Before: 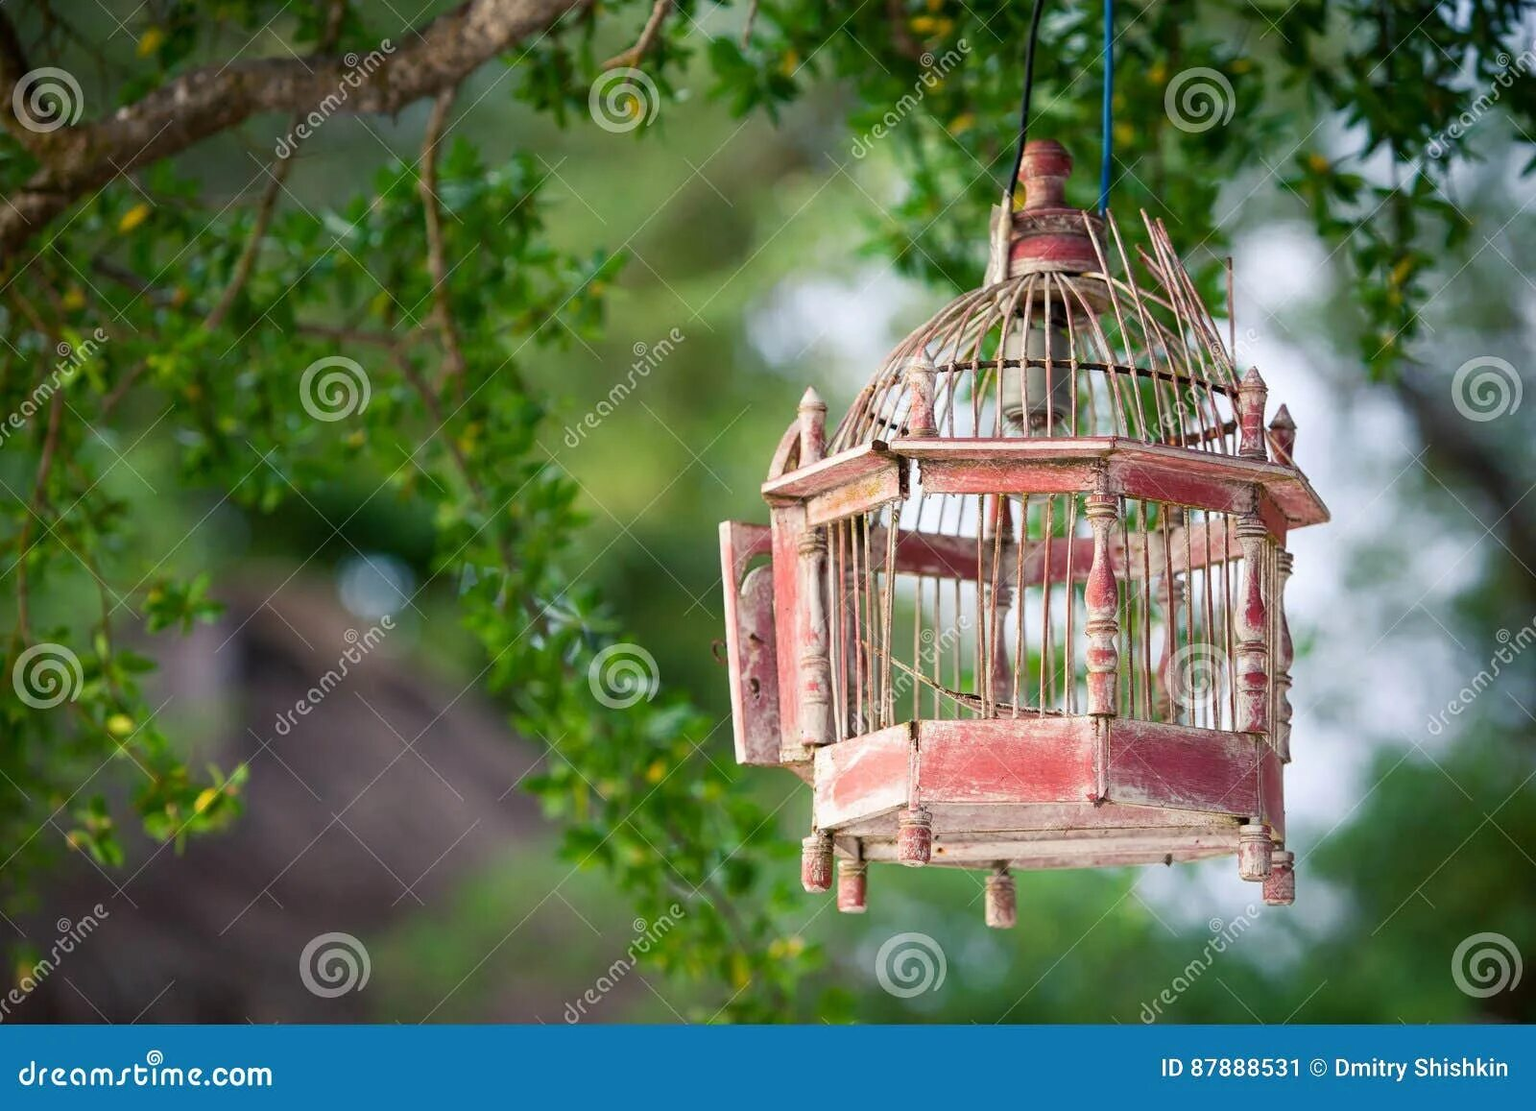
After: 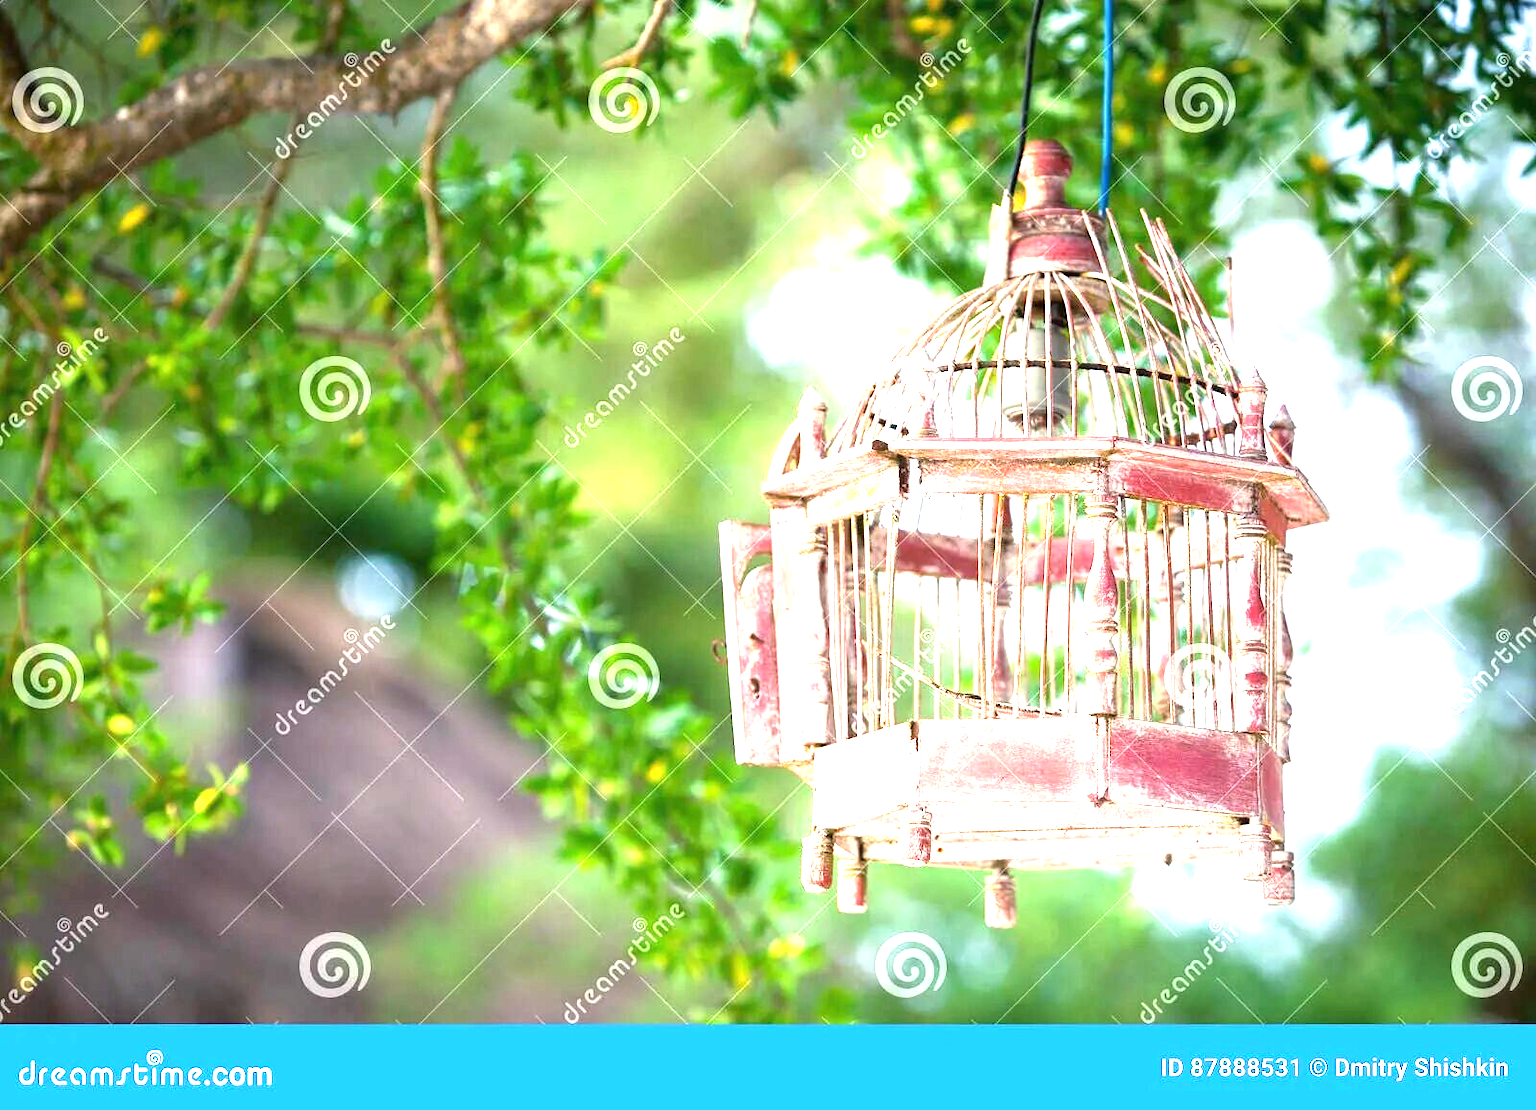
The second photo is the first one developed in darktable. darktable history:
exposure: black level correction 0, exposure 1.886 EV, compensate highlight preservation false
